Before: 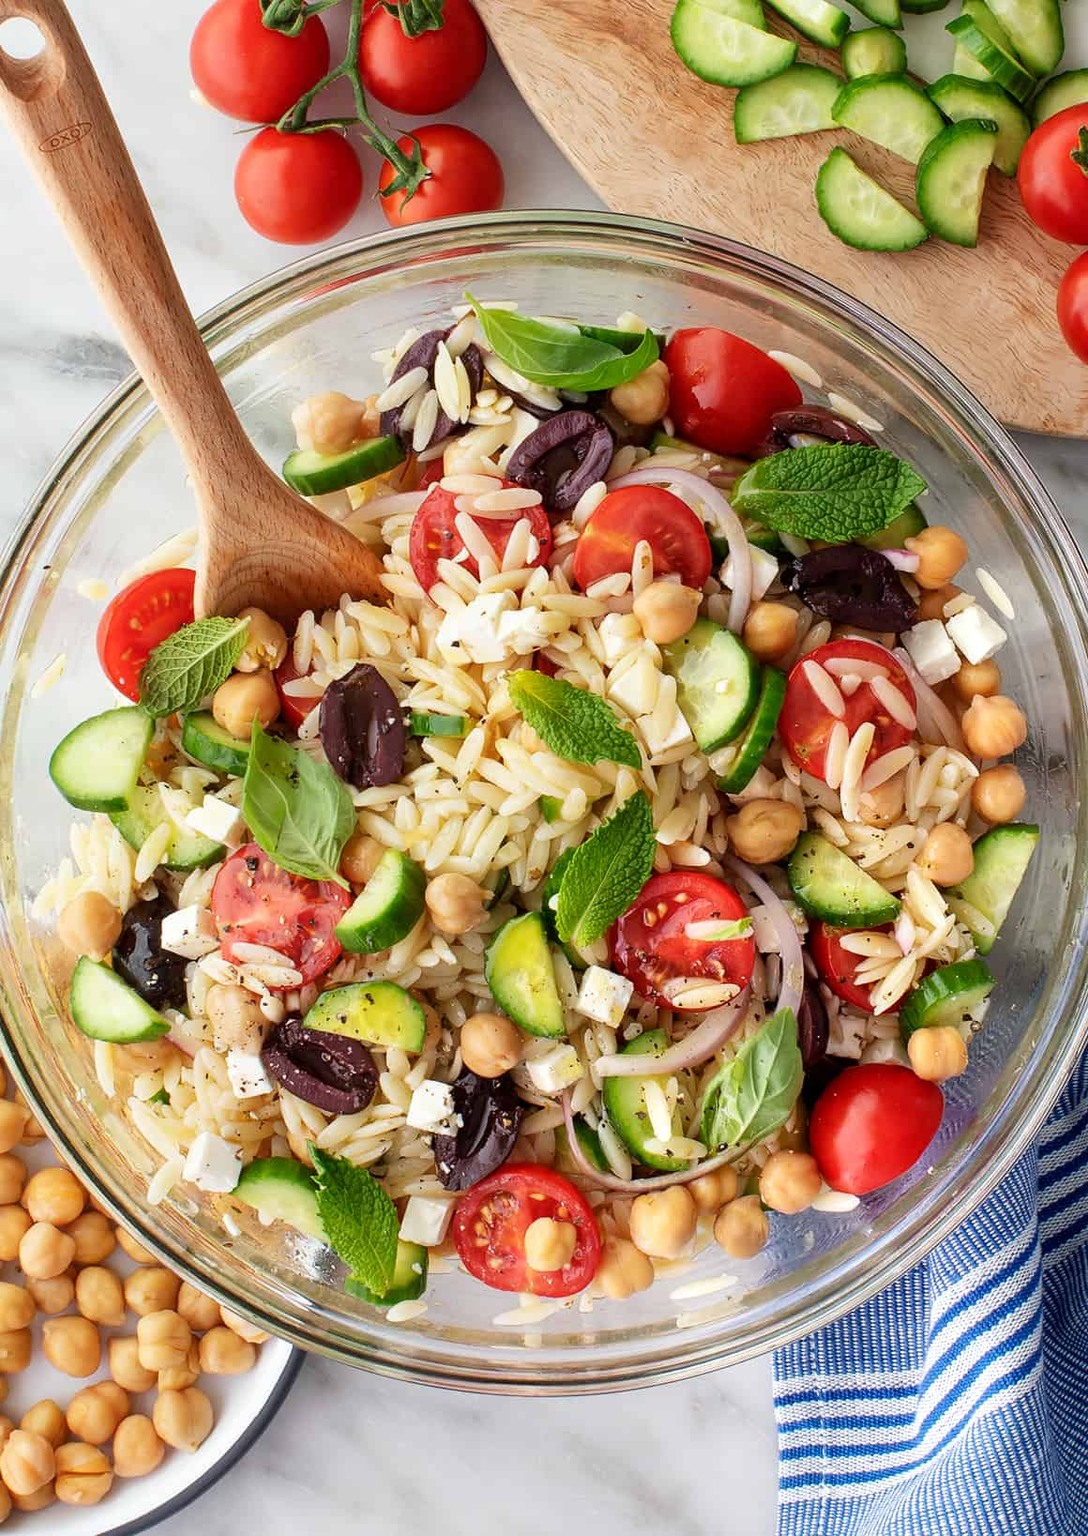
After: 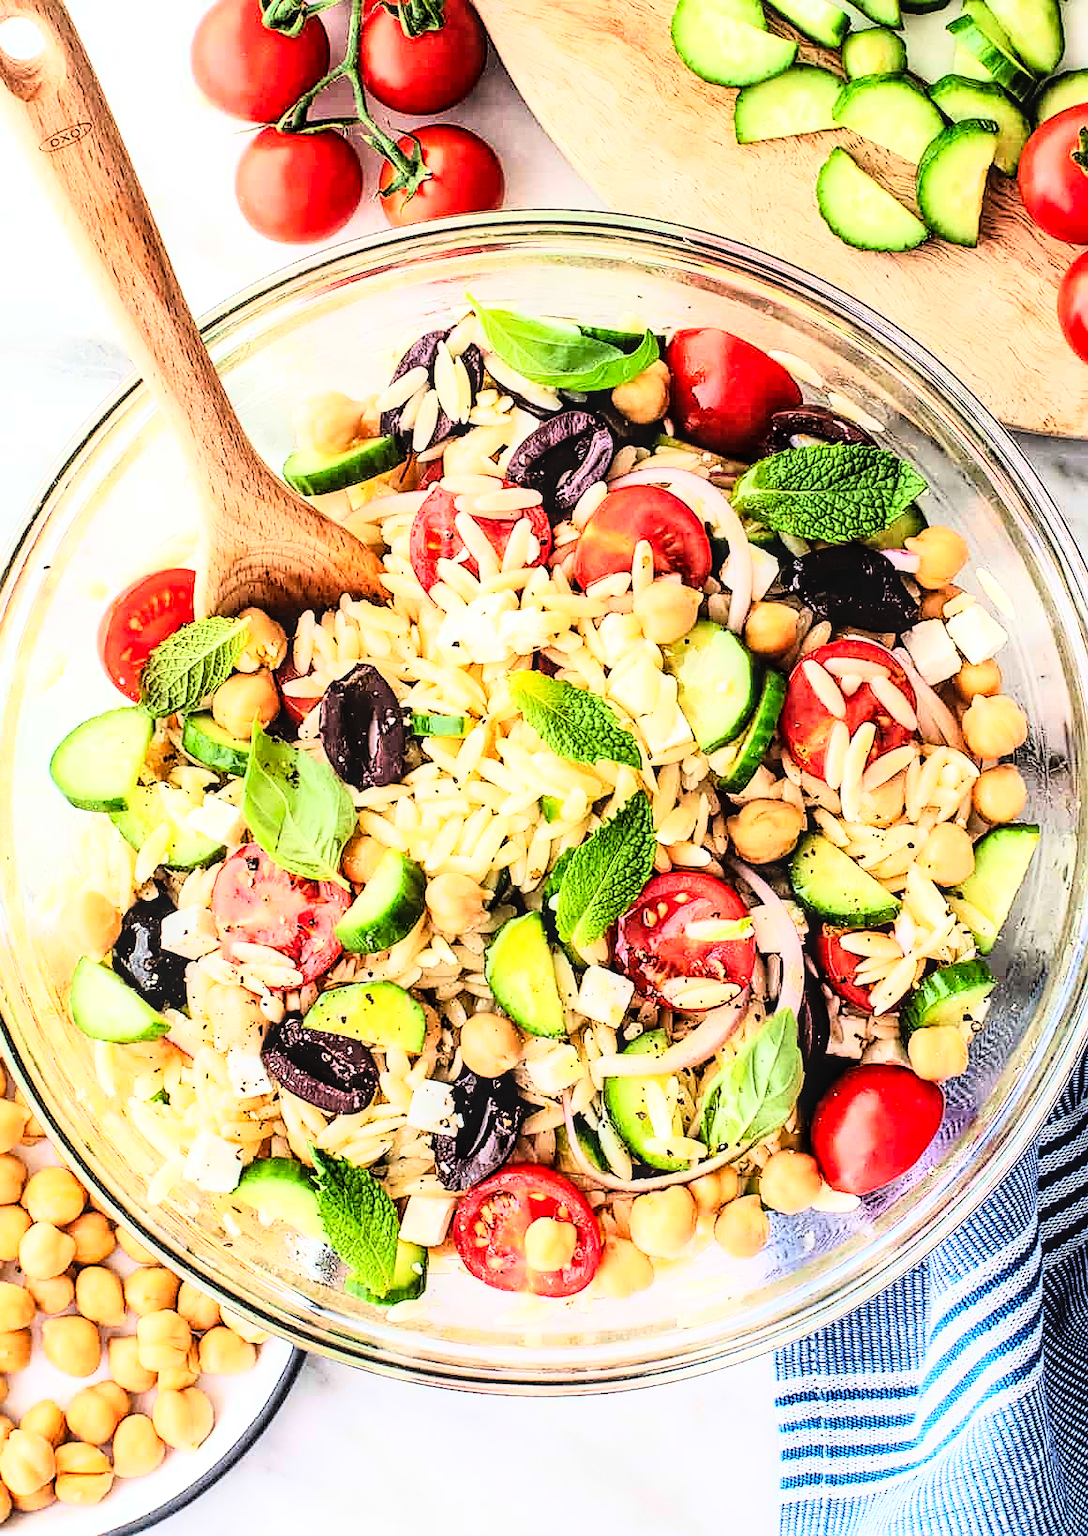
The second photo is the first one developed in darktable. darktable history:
local contrast: detail 130%
sharpen: on, module defaults
rgb curve: curves: ch0 [(0, 0) (0.21, 0.15) (0.24, 0.21) (0.5, 0.75) (0.75, 0.96) (0.89, 0.99) (1, 1)]; ch1 [(0, 0.02) (0.21, 0.13) (0.25, 0.2) (0.5, 0.67) (0.75, 0.9) (0.89, 0.97) (1, 1)]; ch2 [(0, 0.02) (0.21, 0.13) (0.25, 0.2) (0.5, 0.67) (0.75, 0.9) (0.89, 0.97) (1, 1)], compensate middle gray true
tone curve: curves: ch0 [(0, 0) (0.004, 0.001) (0.133, 0.112) (0.325, 0.362) (0.832, 0.893) (1, 1)], color space Lab, linked channels, preserve colors none
